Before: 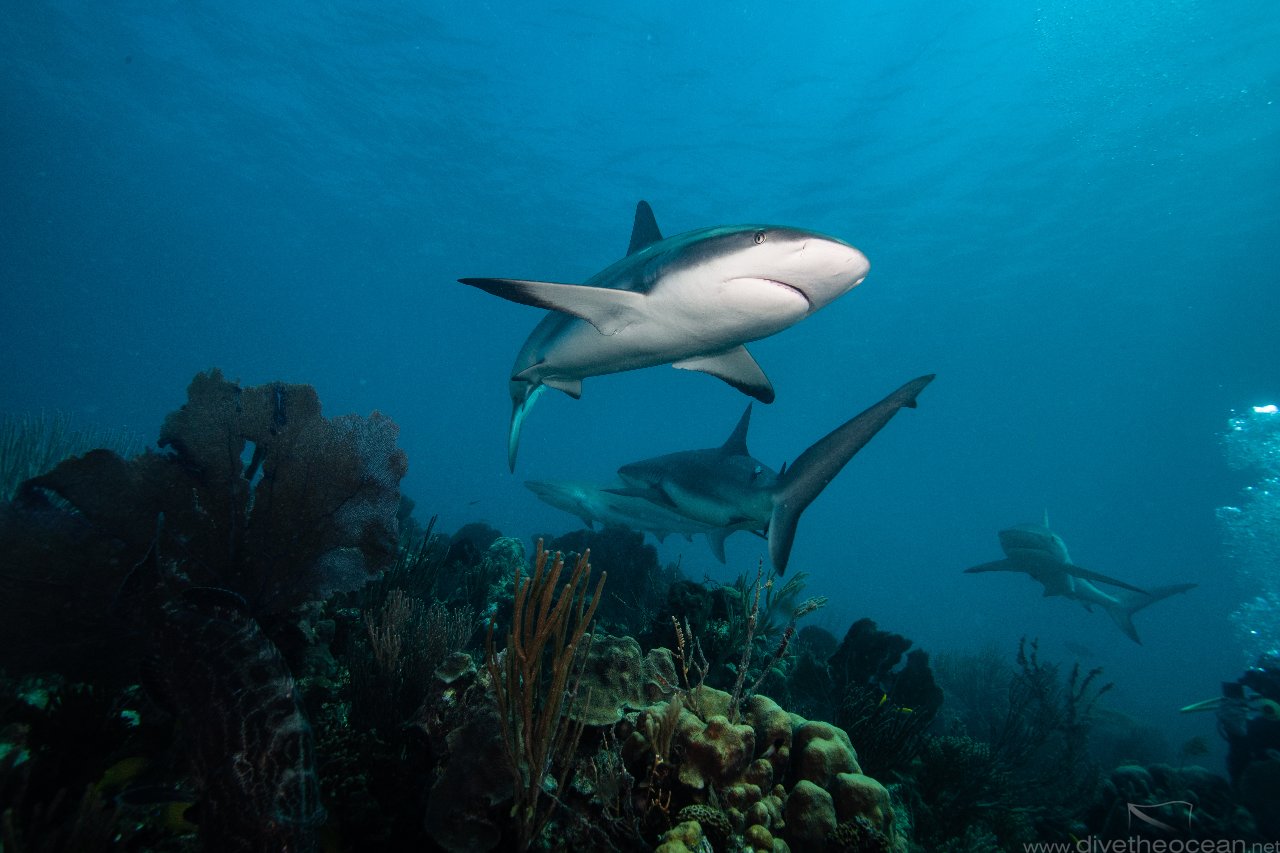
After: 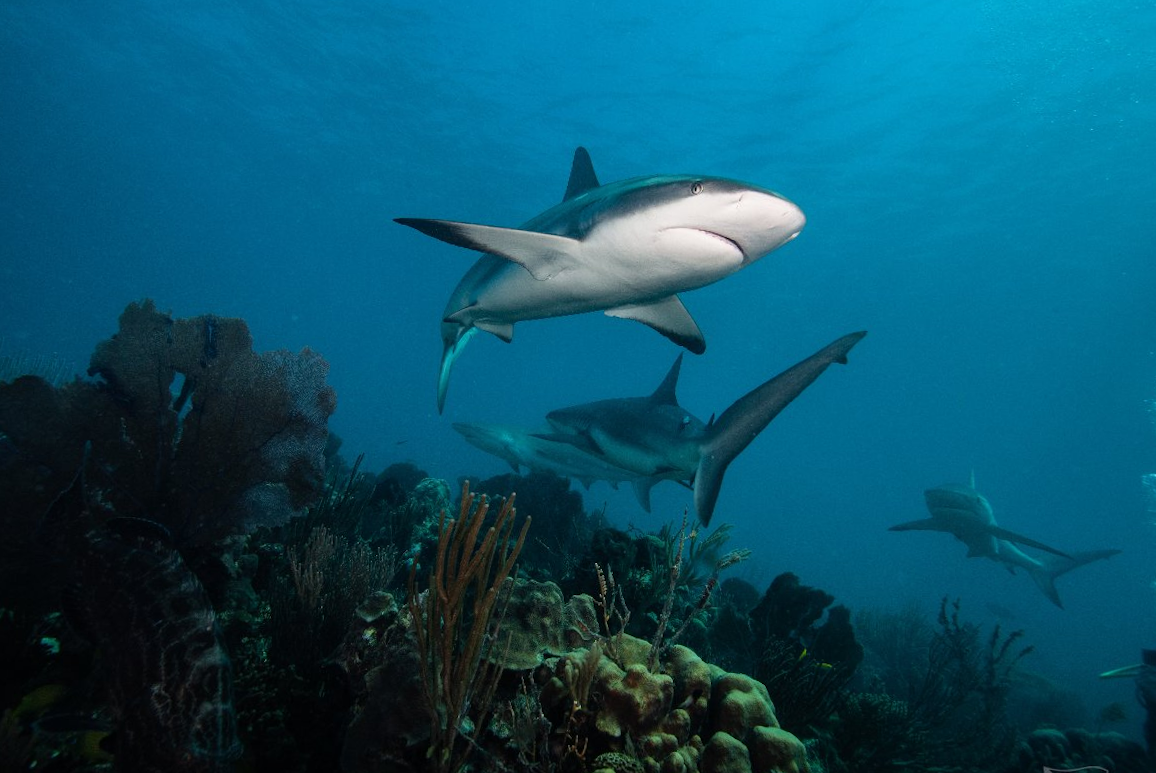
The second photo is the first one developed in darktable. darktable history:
crop and rotate: angle -2.09°, left 3.118%, top 4.031%, right 1.608%, bottom 0.442%
